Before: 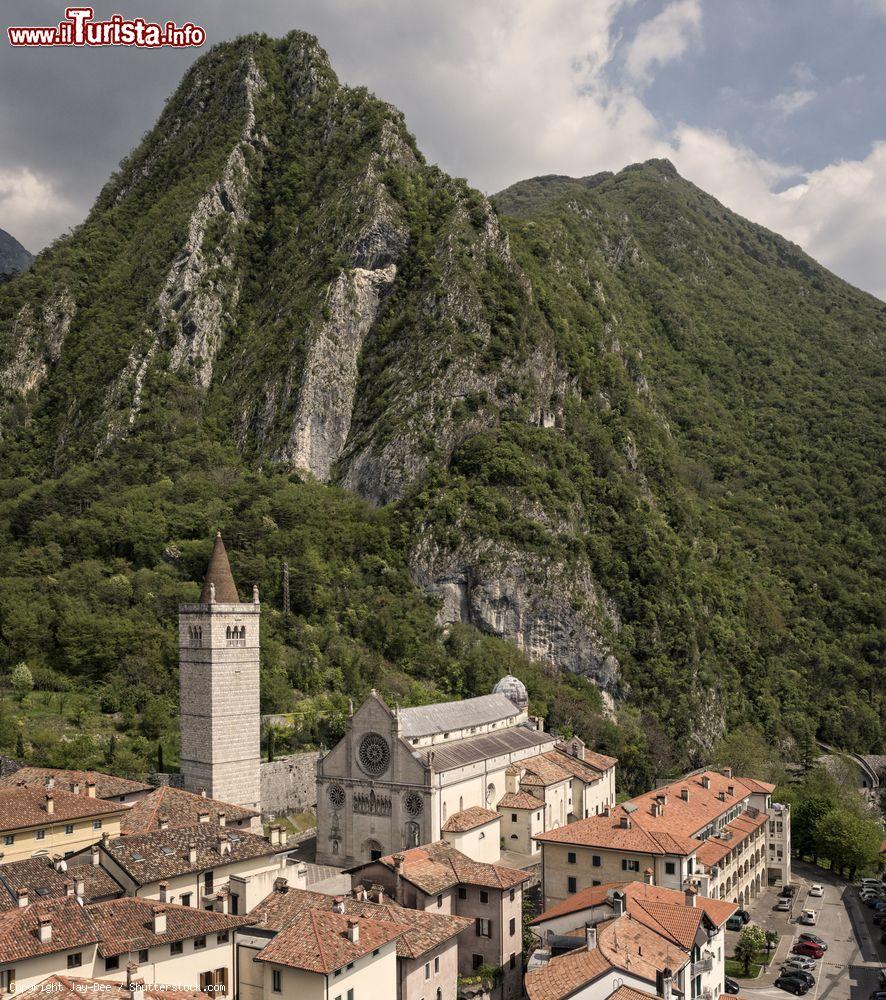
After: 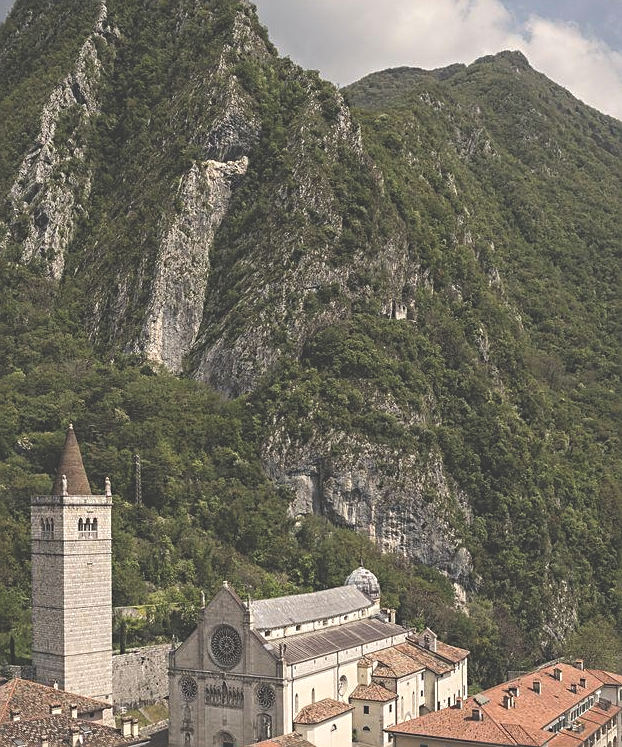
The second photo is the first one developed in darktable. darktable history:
crop and rotate: left 16.72%, top 10.829%, right 13.053%, bottom 14.453%
exposure: black level correction -0.039, exposure 0.065 EV, compensate highlight preservation false
sharpen: on, module defaults
